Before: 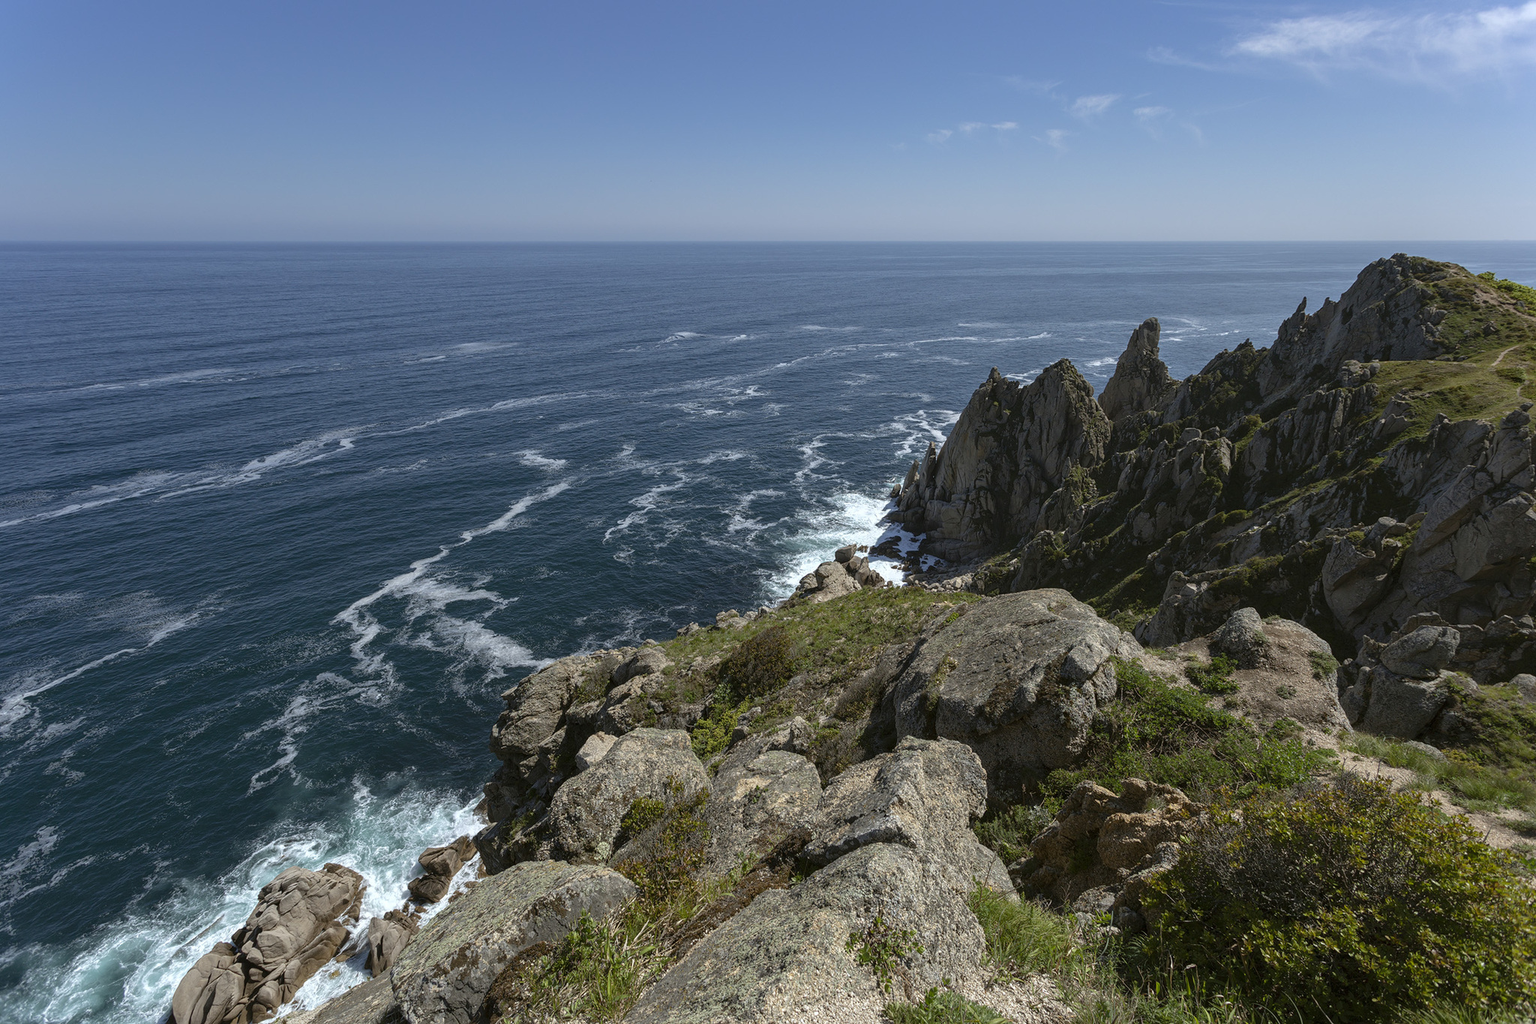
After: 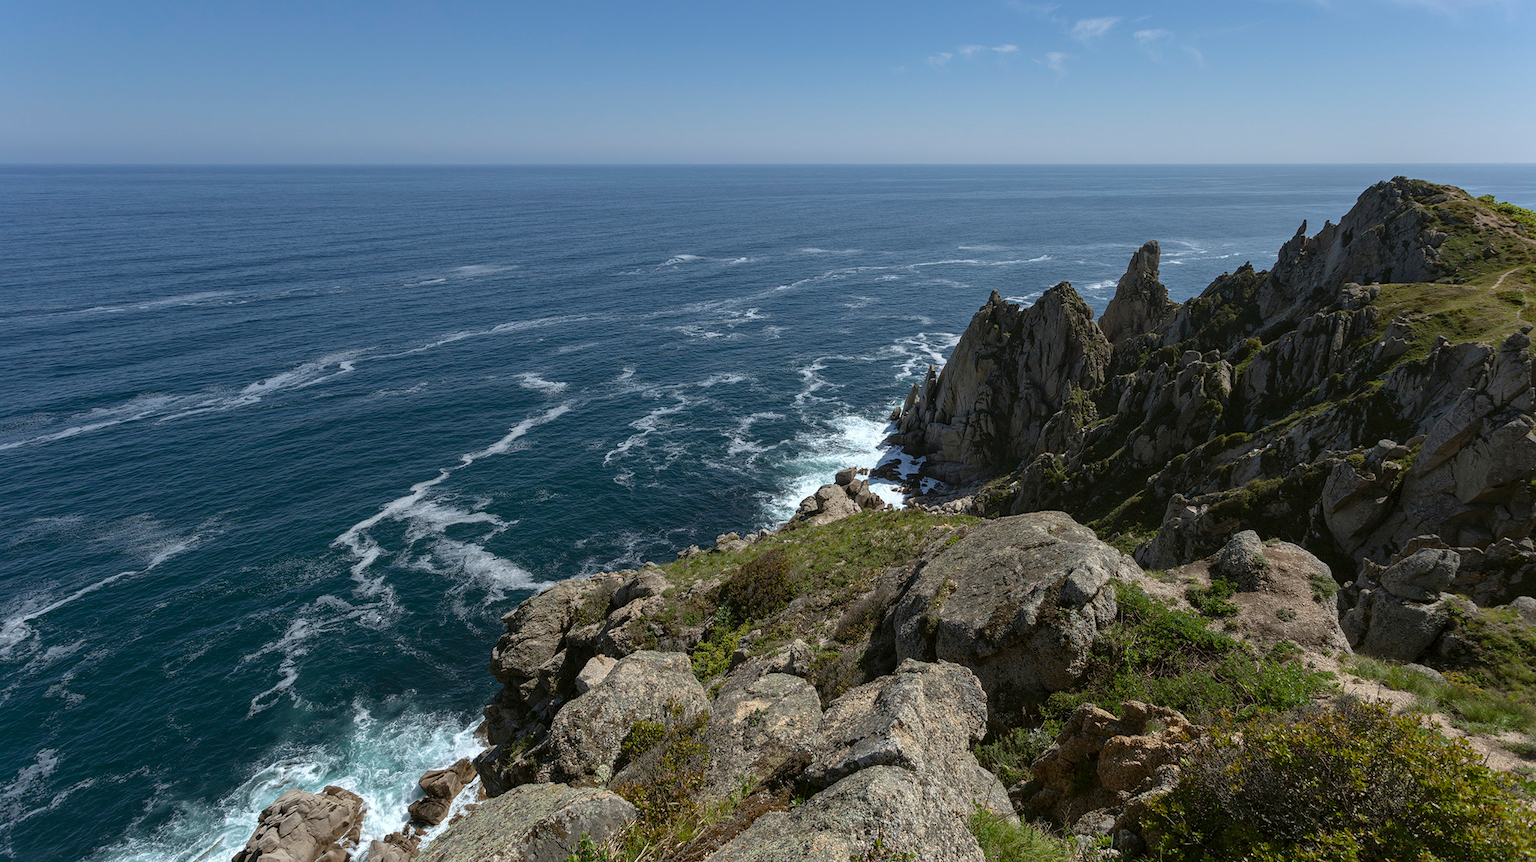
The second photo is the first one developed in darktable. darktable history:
crop: top 7.61%, bottom 8.077%
